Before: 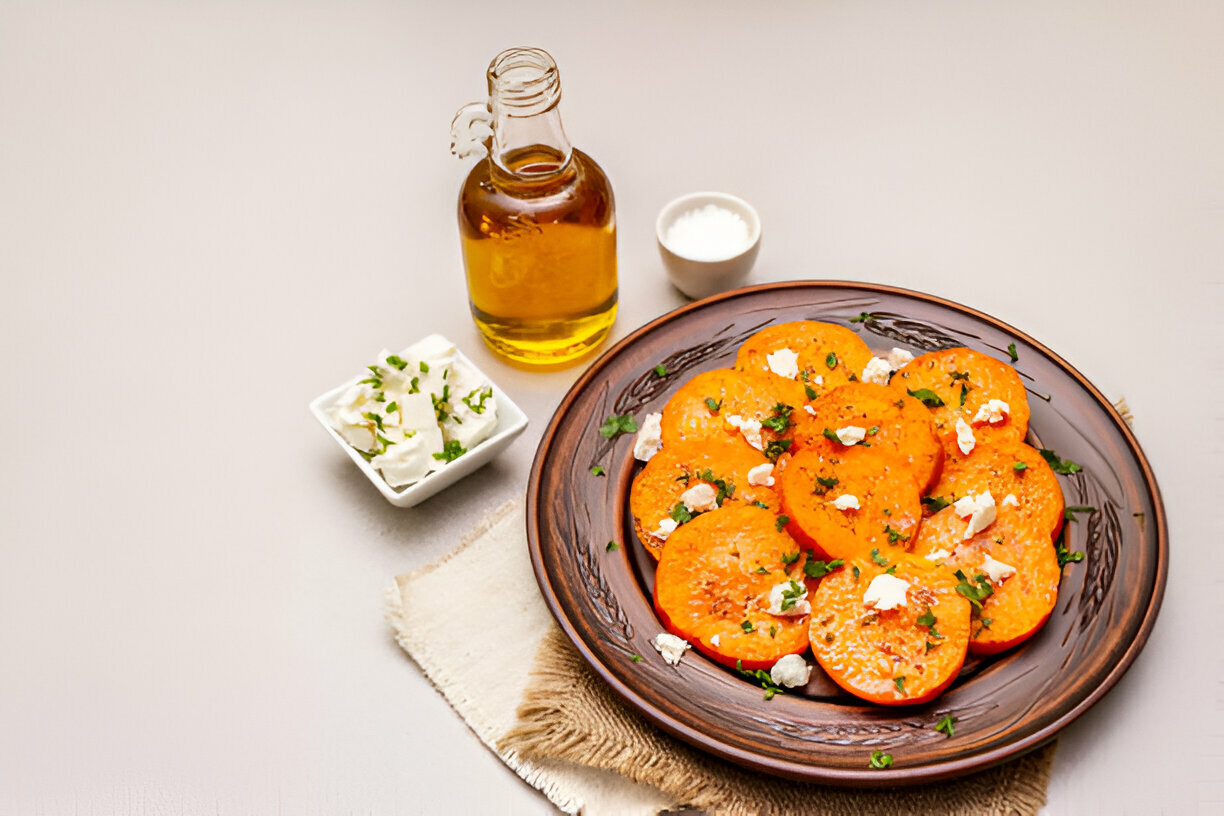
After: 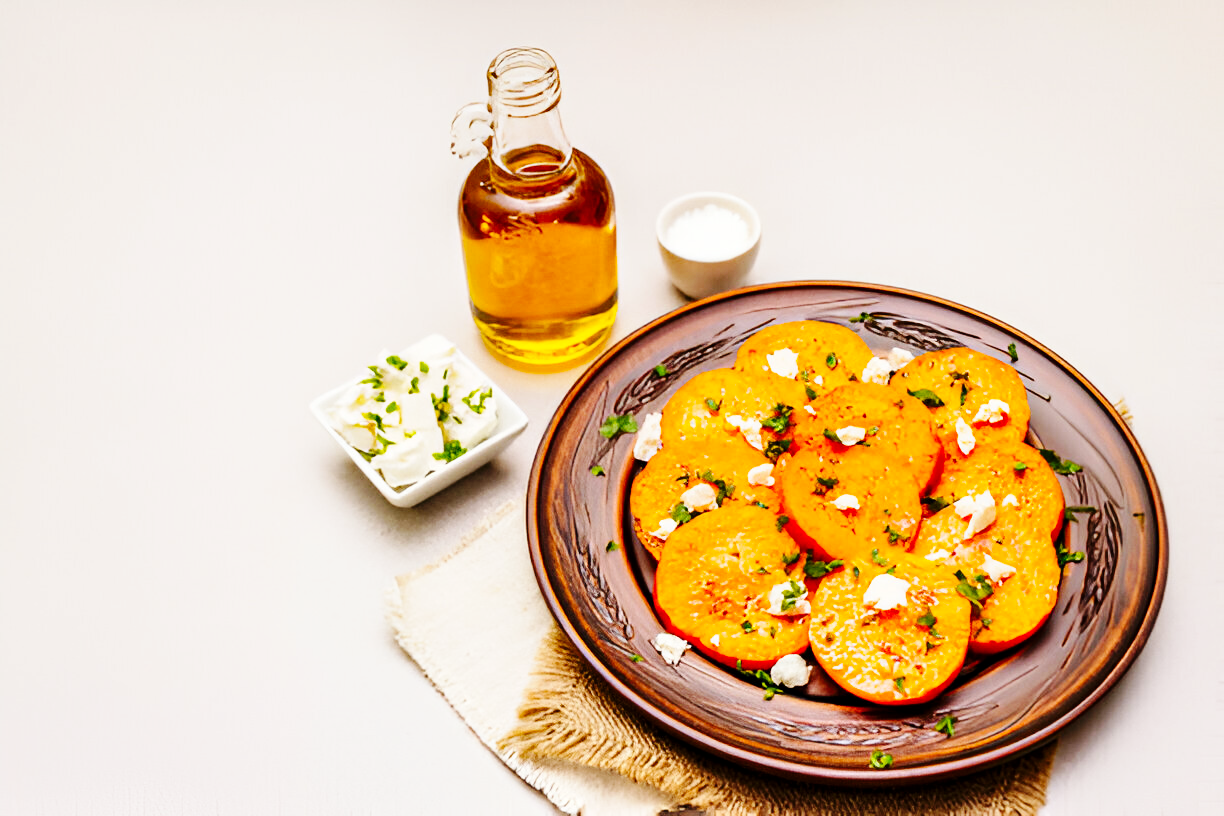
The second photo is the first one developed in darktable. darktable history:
base curve: curves: ch0 [(0, 0) (0.036, 0.025) (0.121, 0.166) (0.206, 0.329) (0.605, 0.79) (1, 1)], preserve colors none
exposure: black level correction 0.001, compensate highlight preservation false
color balance rgb: perceptual saturation grading › global saturation 10%, global vibrance 10%
